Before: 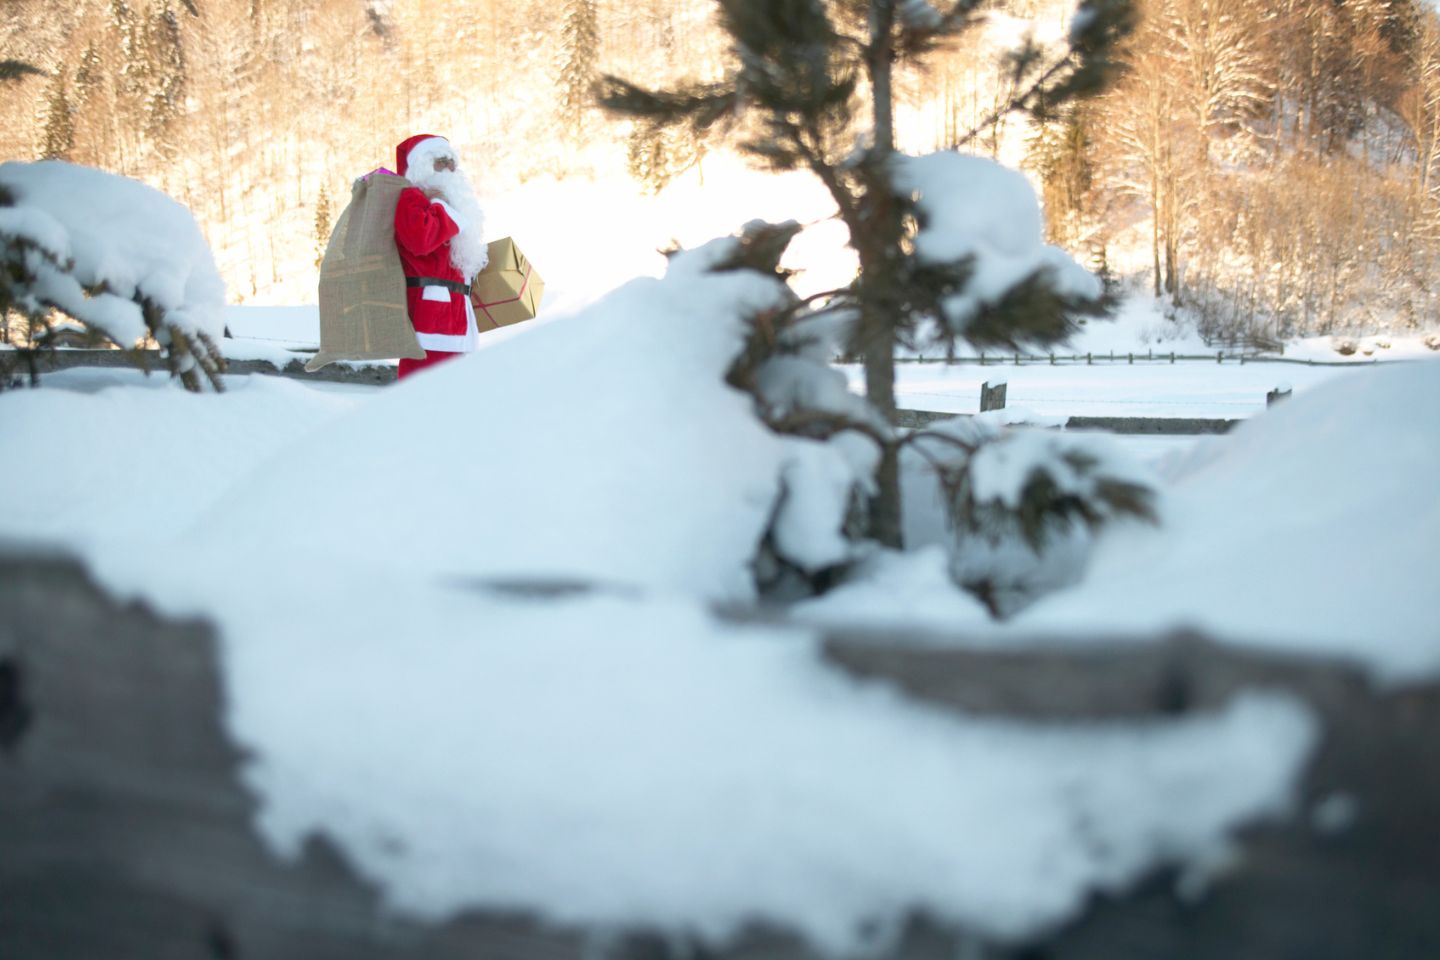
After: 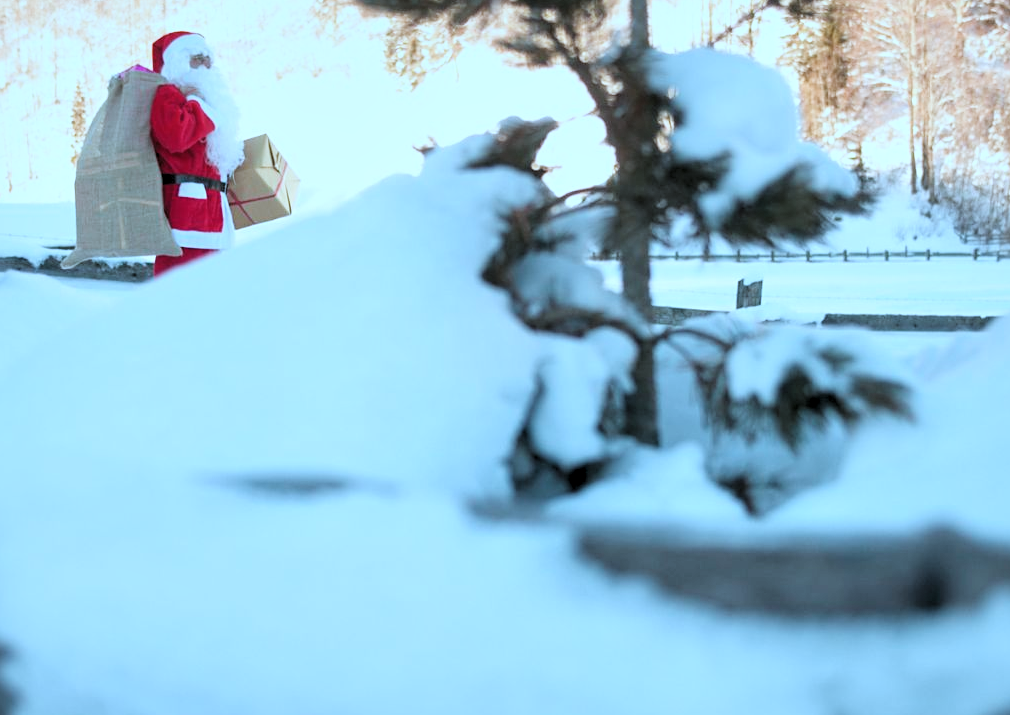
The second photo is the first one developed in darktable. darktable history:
crop and rotate: left 16.965%, top 10.761%, right 12.887%, bottom 14.676%
exposure: exposure 0.29 EV, compensate exposure bias true, compensate highlight preservation false
color correction: highlights a* -8.86, highlights b* -23.24
levels: white 99.97%, levels [0.062, 0.494, 0.925]
filmic rgb: black relative exposure -7.65 EV, white relative exposure 4.56 EV, hardness 3.61, contrast 1.06
local contrast: mode bilateral grid, contrast 20, coarseness 49, detail 132%, midtone range 0.2
sharpen: amount 0.202
